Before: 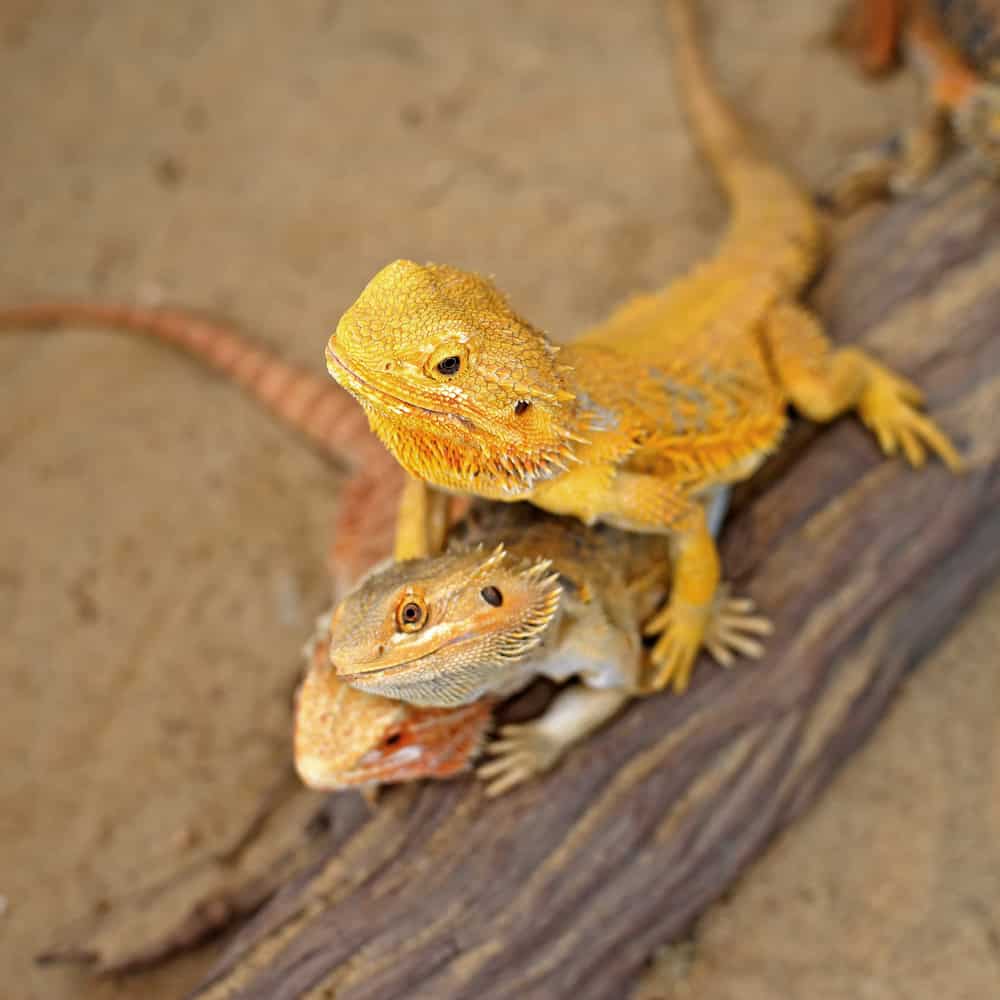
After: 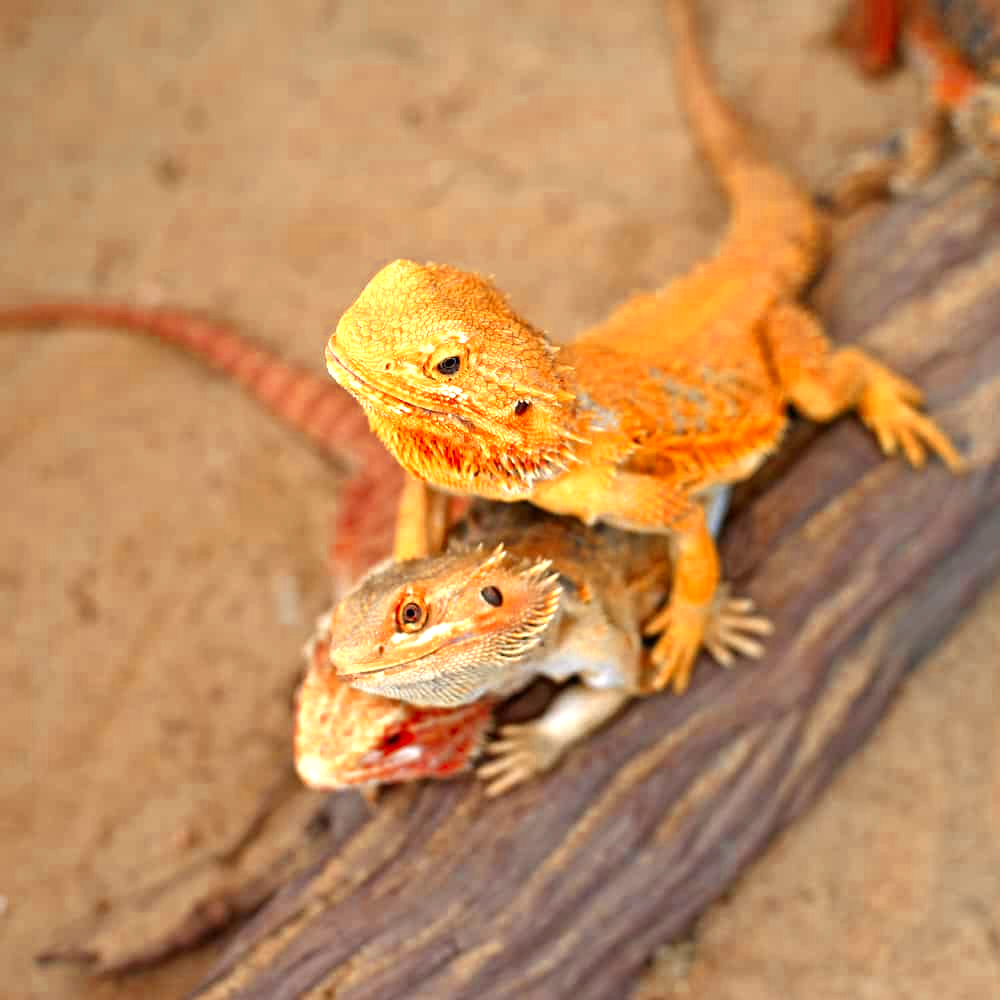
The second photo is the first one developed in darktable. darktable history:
exposure: black level correction 0, exposure 0.7 EV, compensate exposure bias true, compensate highlight preservation false
color zones: curves: ch0 [(0, 0.363) (0.128, 0.373) (0.25, 0.5) (0.402, 0.407) (0.521, 0.525) (0.63, 0.559) (0.729, 0.662) (0.867, 0.471)]; ch1 [(0, 0.515) (0.136, 0.618) (0.25, 0.5) (0.378, 0) (0.516, 0) (0.622, 0.593) (0.737, 0.819) (0.87, 0.593)]; ch2 [(0, 0.529) (0.128, 0.471) (0.282, 0.451) (0.386, 0.662) (0.516, 0.525) (0.633, 0.554) (0.75, 0.62) (0.875, 0.441)]
